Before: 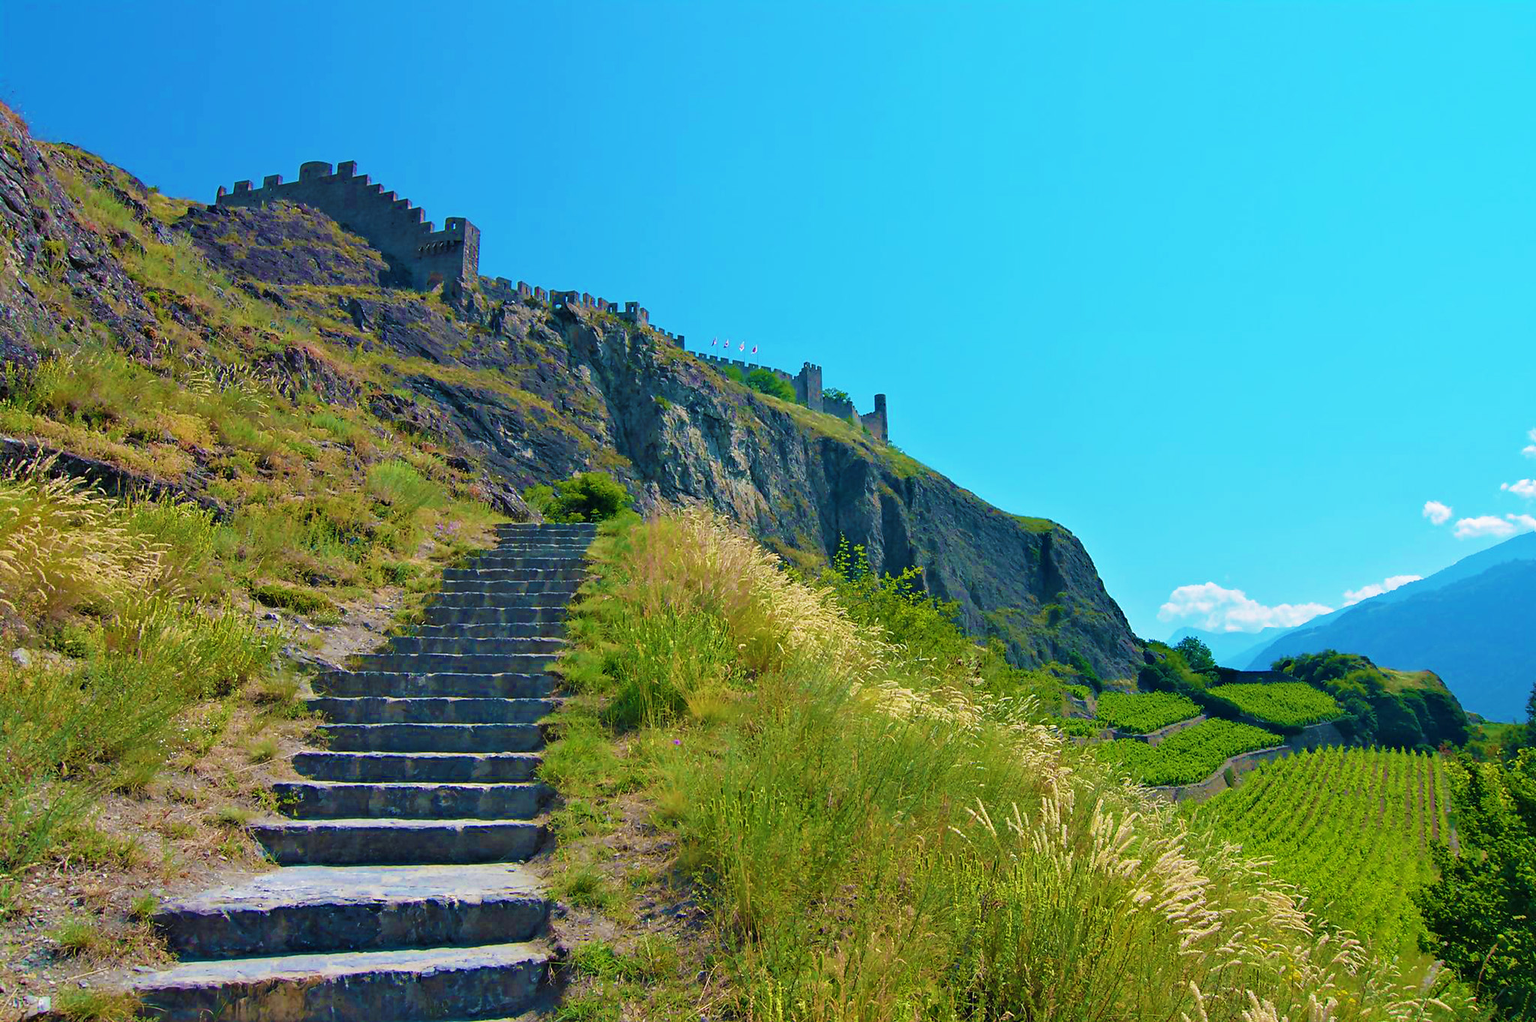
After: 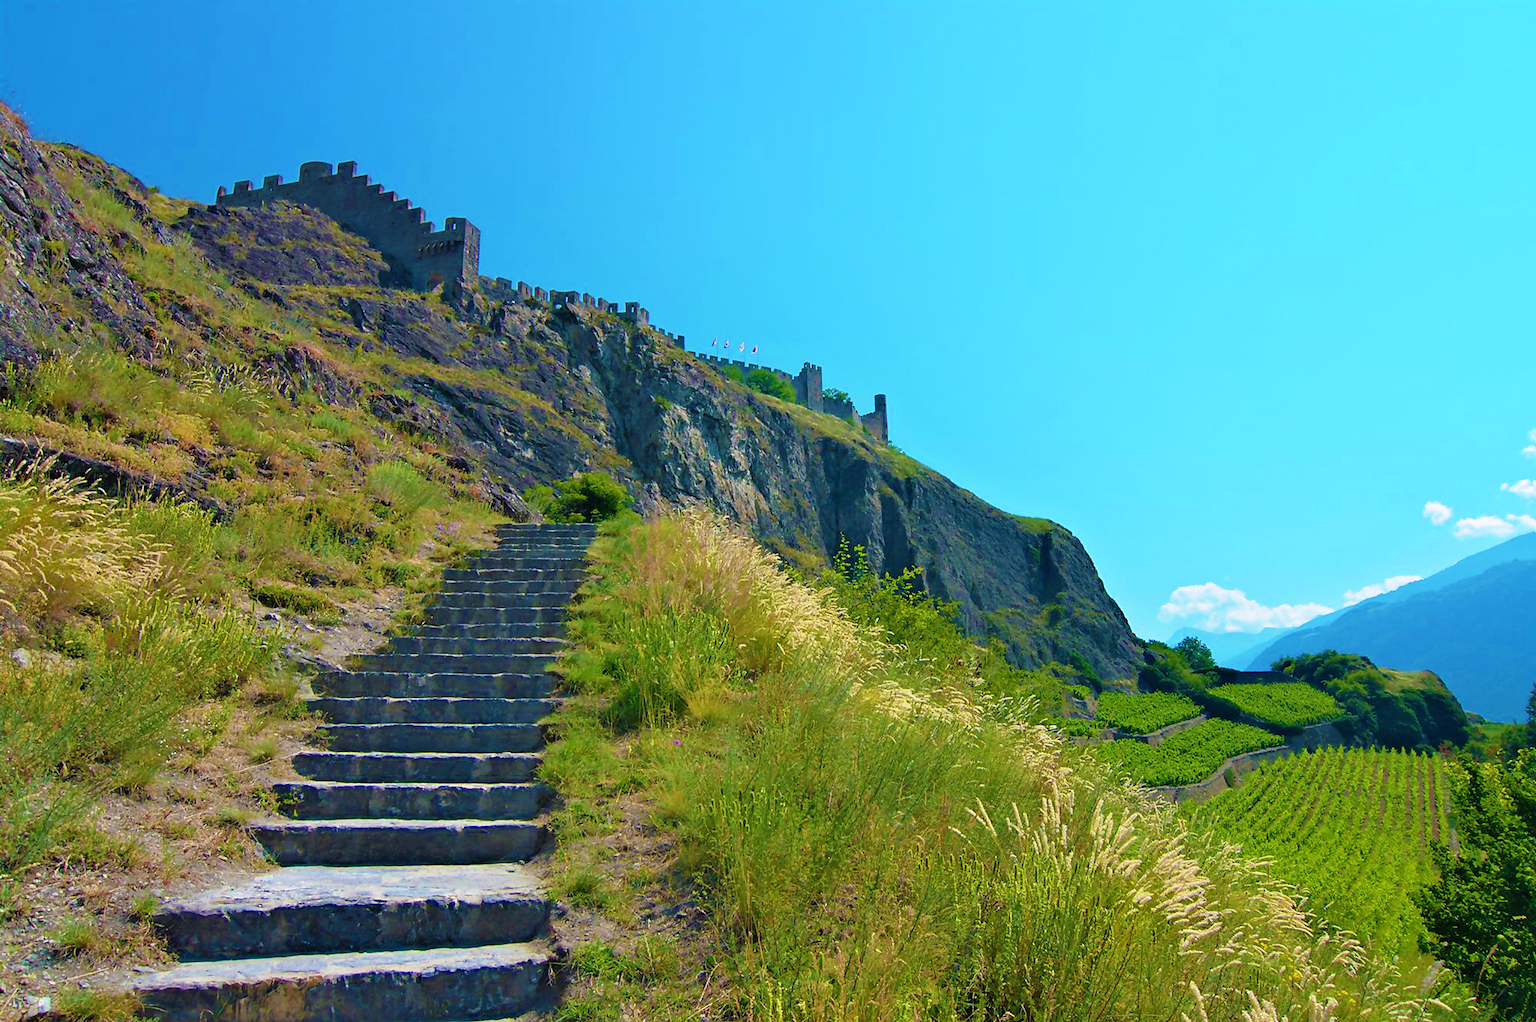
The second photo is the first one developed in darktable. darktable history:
shadows and highlights: shadows -0.401, highlights 40.62
tone equalizer: smoothing diameter 24.95%, edges refinement/feathering 13.64, preserve details guided filter
